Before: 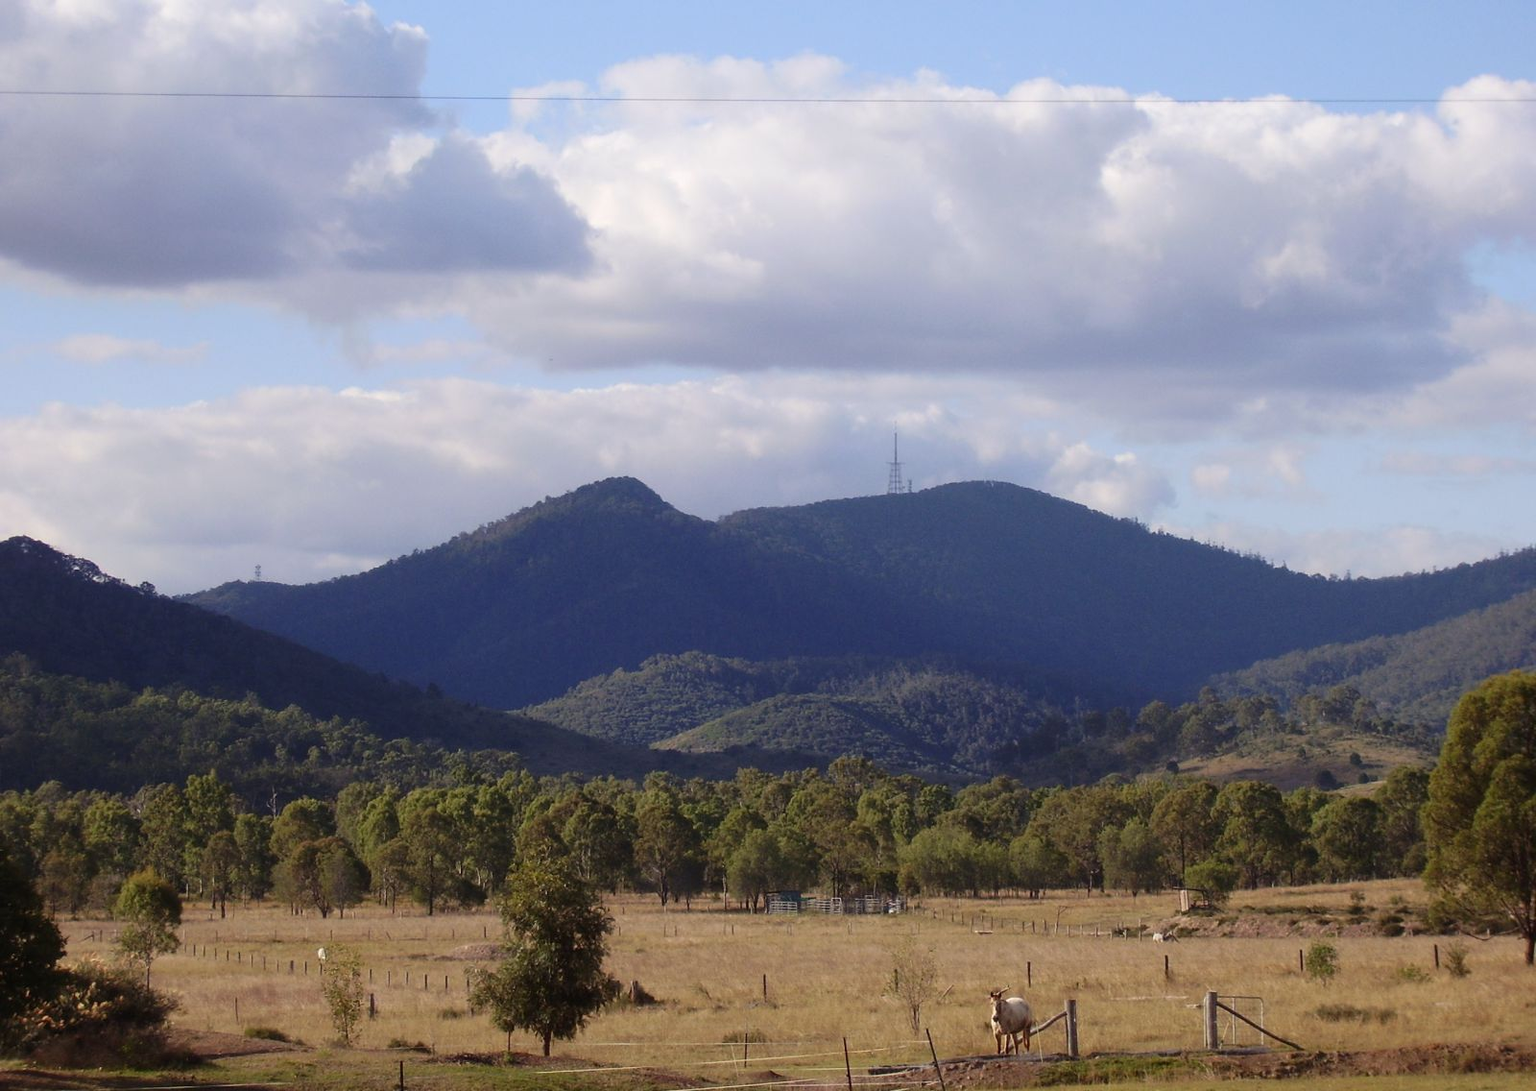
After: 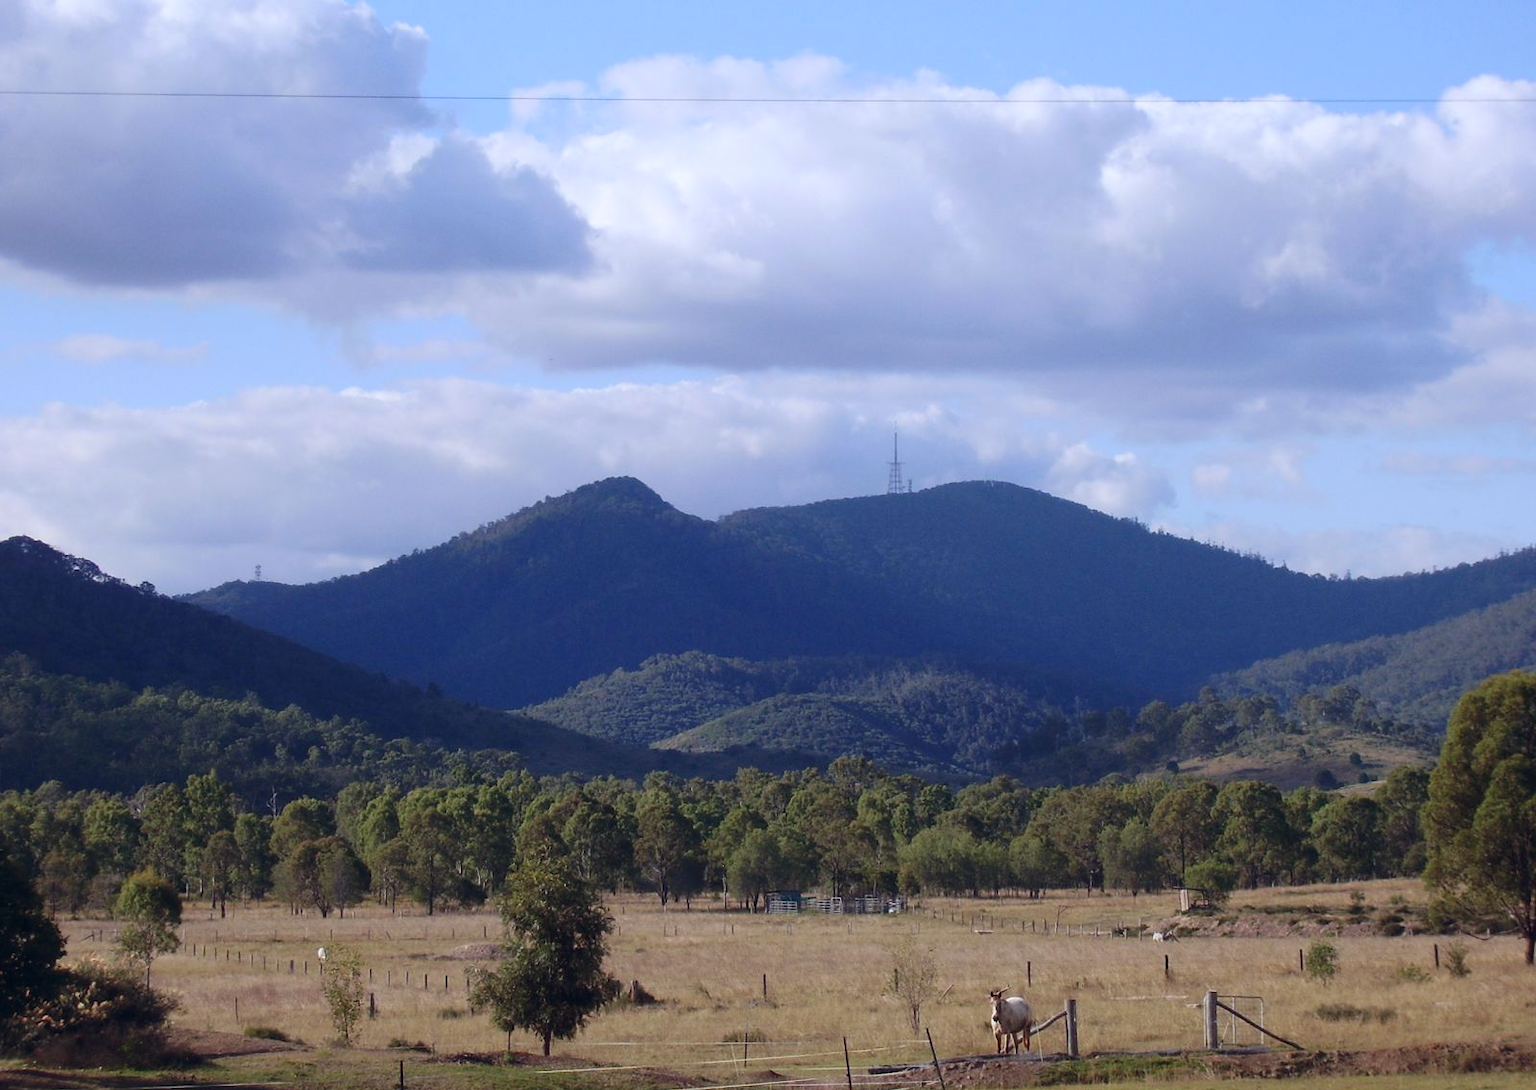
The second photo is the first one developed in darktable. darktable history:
color balance rgb: shadows lift › hue 87.51°, highlights gain › chroma 1.62%, highlights gain › hue 55.1°, global offset › chroma 0.06%, global offset › hue 253.66°, linear chroma grading › global chroma 0.5%
color calibration: x 0.38, y 0.39, temperature 4086.04 K
contrast brightness saturation: contrast 0.05
